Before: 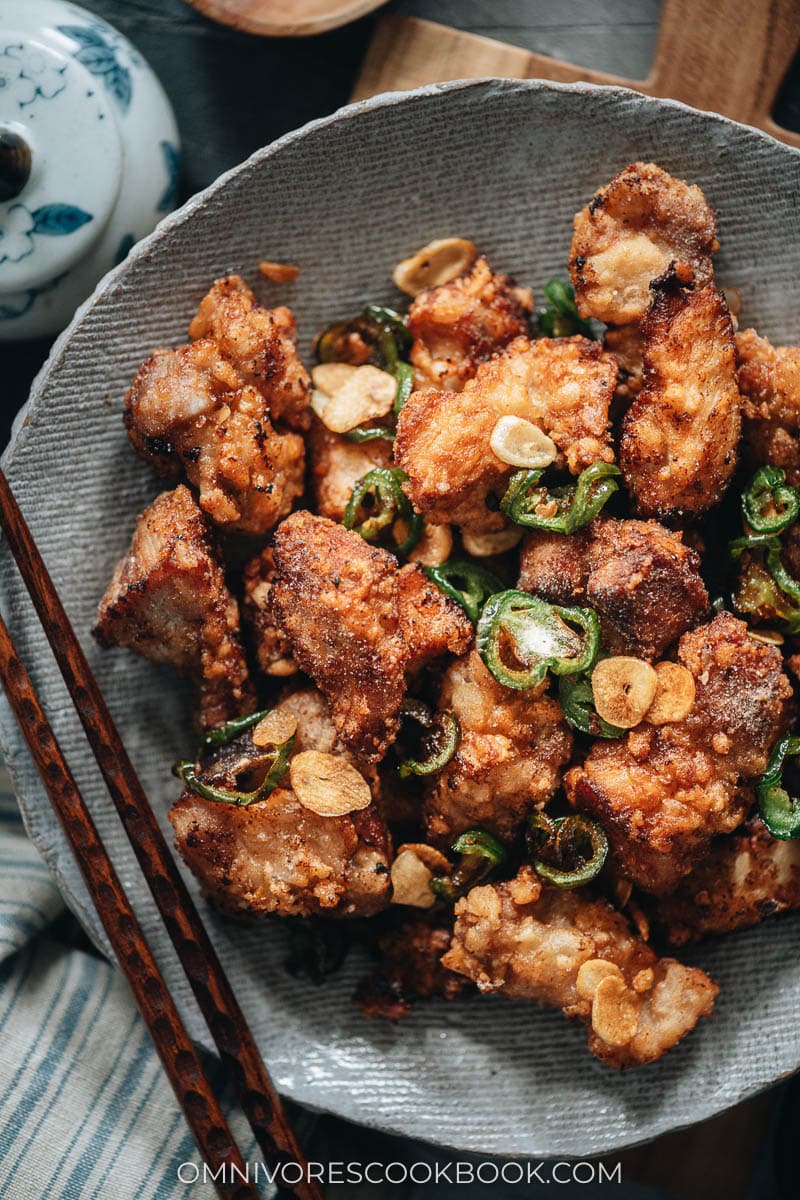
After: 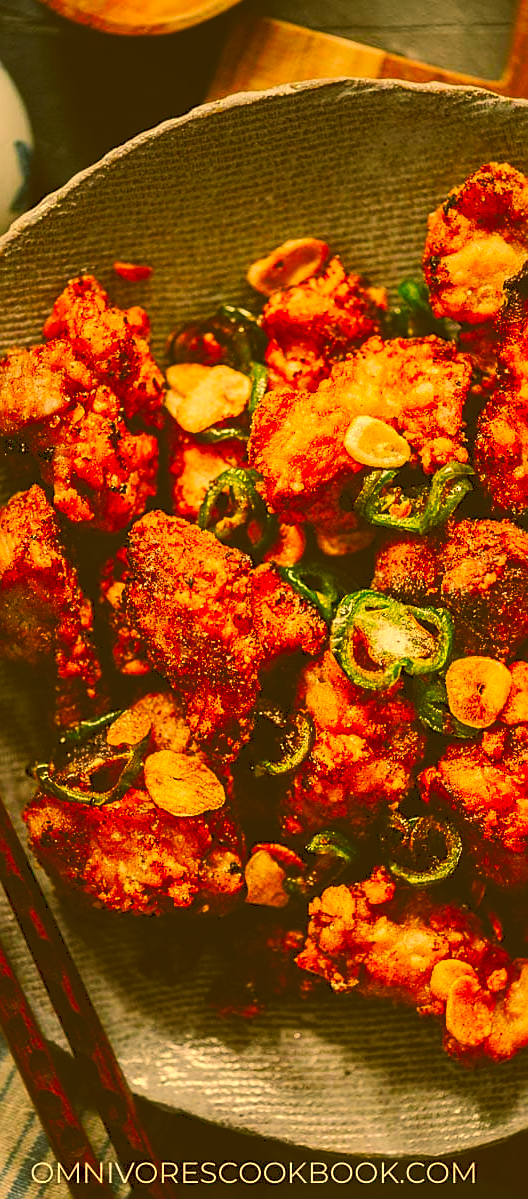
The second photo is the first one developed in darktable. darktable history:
sharpen: on, module defaults
color correction: highlights a* 10.44, highlights b* 30.04, shadows a* 2.73, shadows b* 17.51, saturation 1.72
crop and rotate: left 18.442%, right 15.508%
tone curve: curves: ch0 [(0, 0) (0.003, 0.156) (0.011, 0.156) (0.025, 0.157) (0.044, 0.164) (0.069, 0.172) (0.1, 0.181) (0.136, 0.191) (0.177, 0.214) (0.224, 0.245) (0.277, 0.285) (0.335, 0.333) (0.399, 0.387) (0.468, 0.471) (0.543, 0.556) (0.623, 0.648) (0.709, 0.734) (0.801, 0.809) (0.898, 0.891) (1, 1)], preserve colors none
